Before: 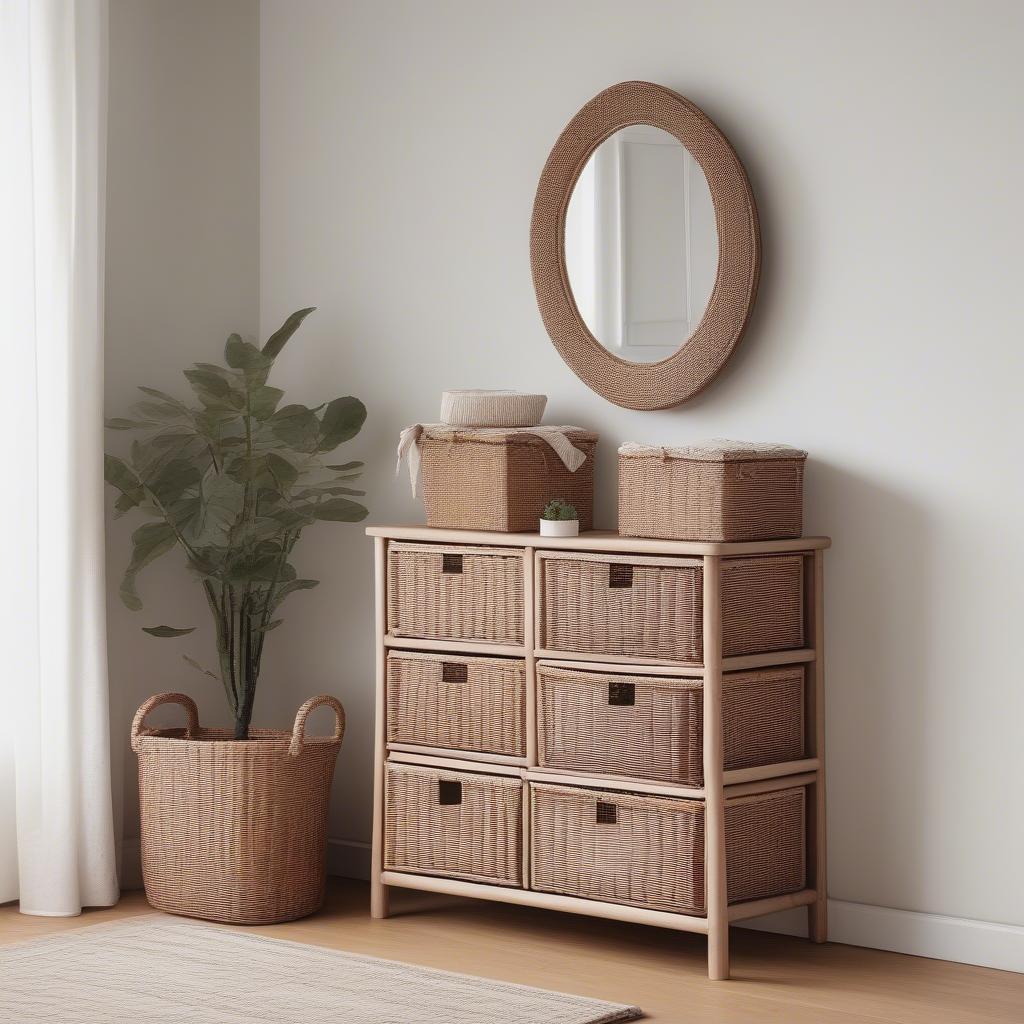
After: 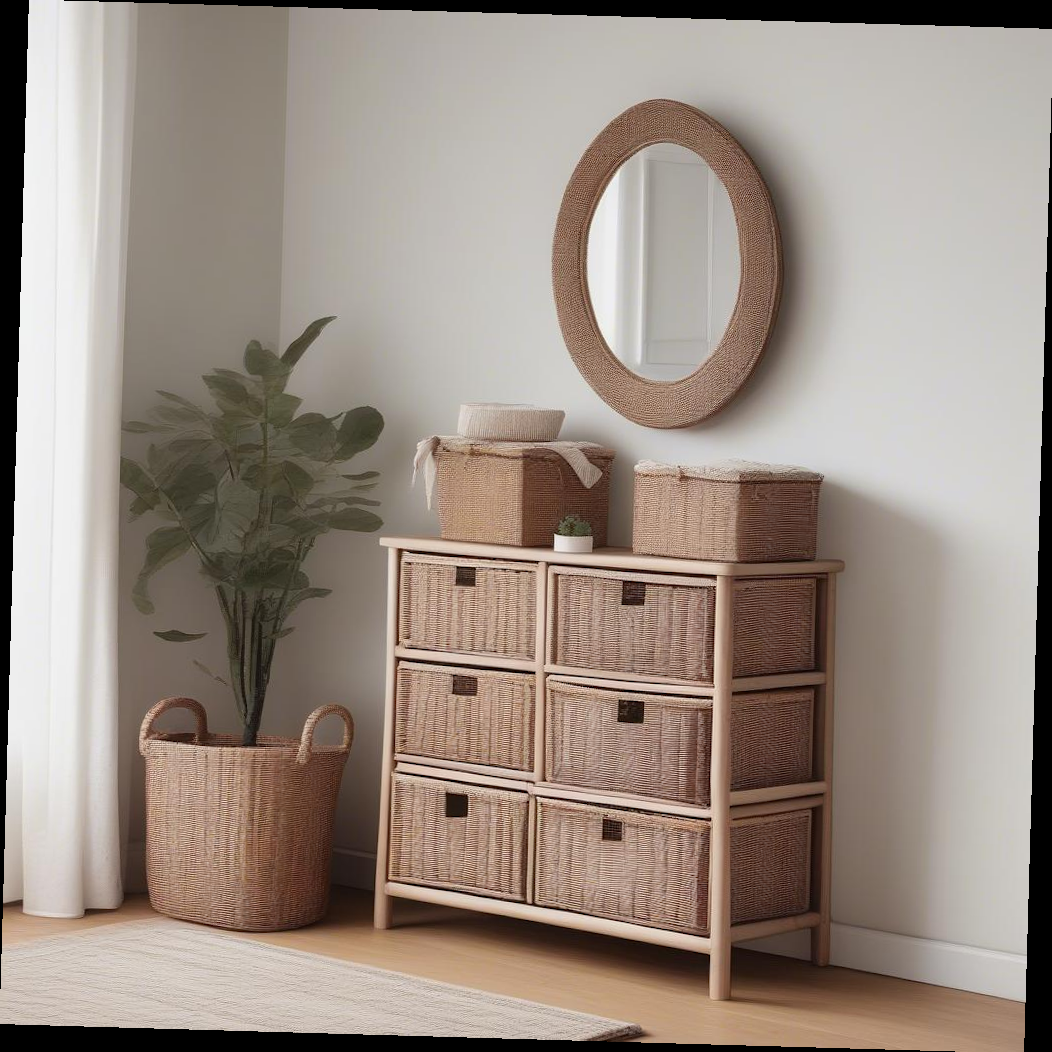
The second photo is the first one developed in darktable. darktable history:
crop and rotate: angle -1.64°
